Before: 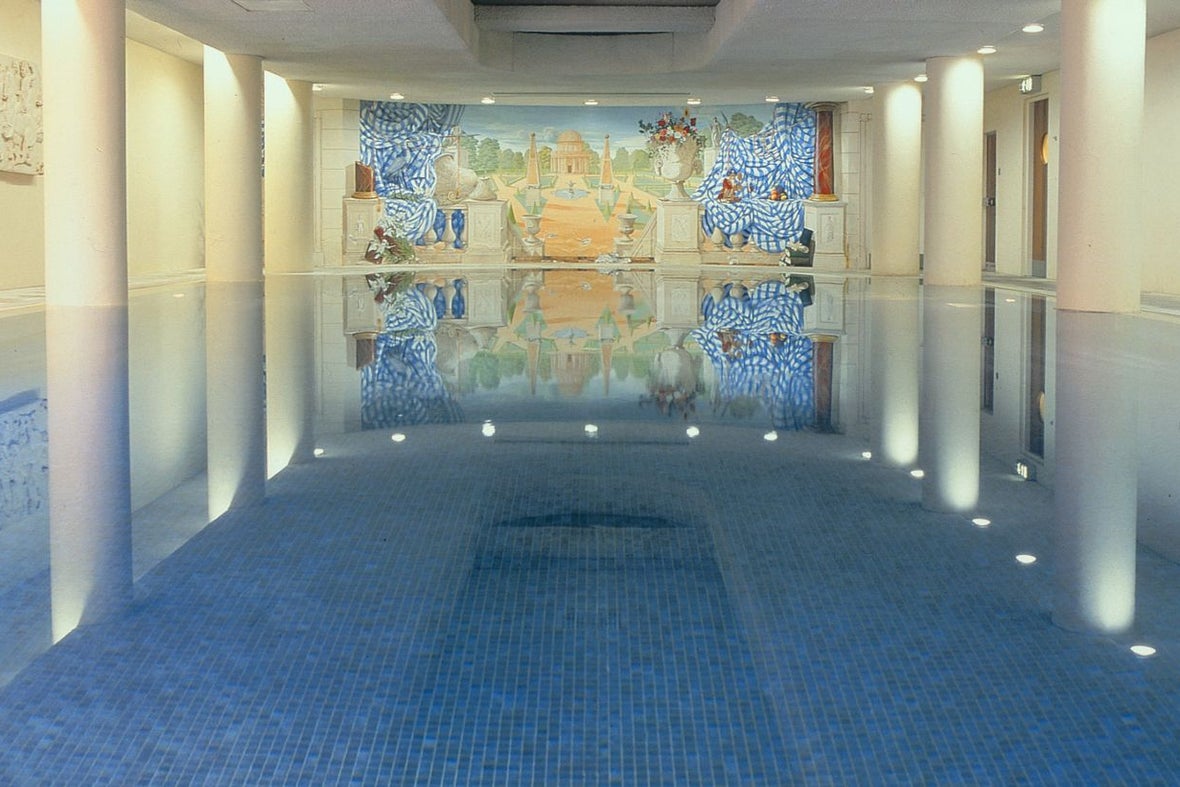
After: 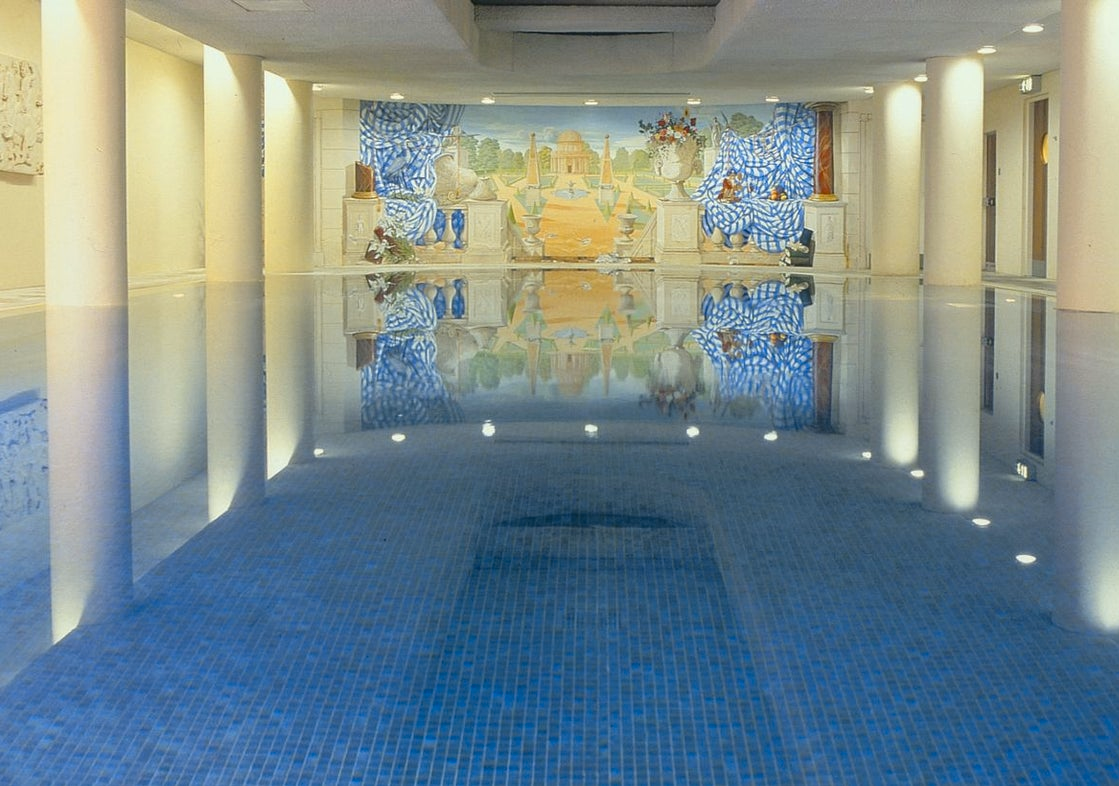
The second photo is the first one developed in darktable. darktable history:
crop and rotate: right 5.167%
color contrast: green-magenta contrast 0.85, blue-yellow contrast 1.25, unbound 0
